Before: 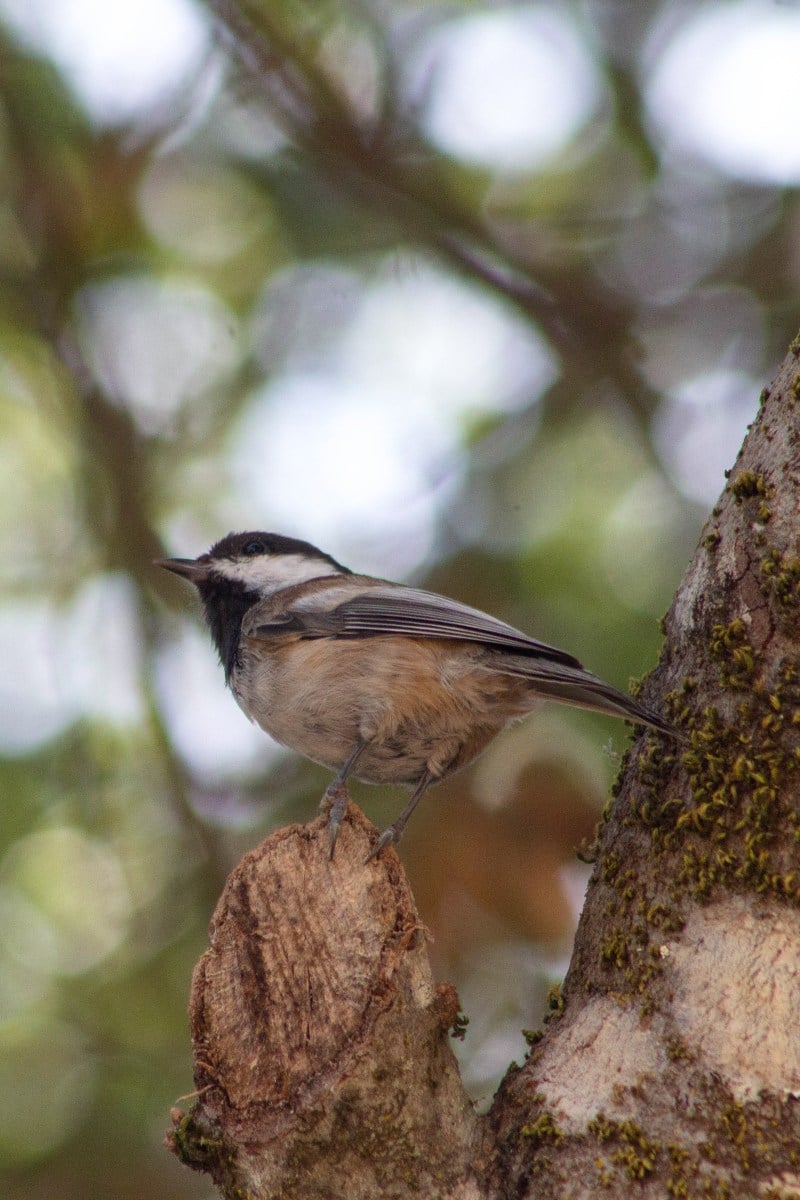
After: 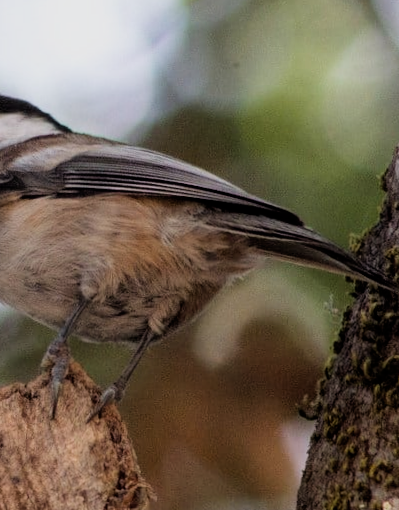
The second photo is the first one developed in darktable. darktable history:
crop: left 35.03%, top 36.625%, right 14.663%, bottom 20.057%
rotate and perspective: rotation -0.45°, automatic cropping original format, crop left 0.008, crop right 0.992, crop top 0.012, crop bottom 0.988
filmic rgb: black relative exposure -5 EV, white relative exposure 3.5 EV, hardness 3.19, contrast 1.2, highlights saturation mix -50%
